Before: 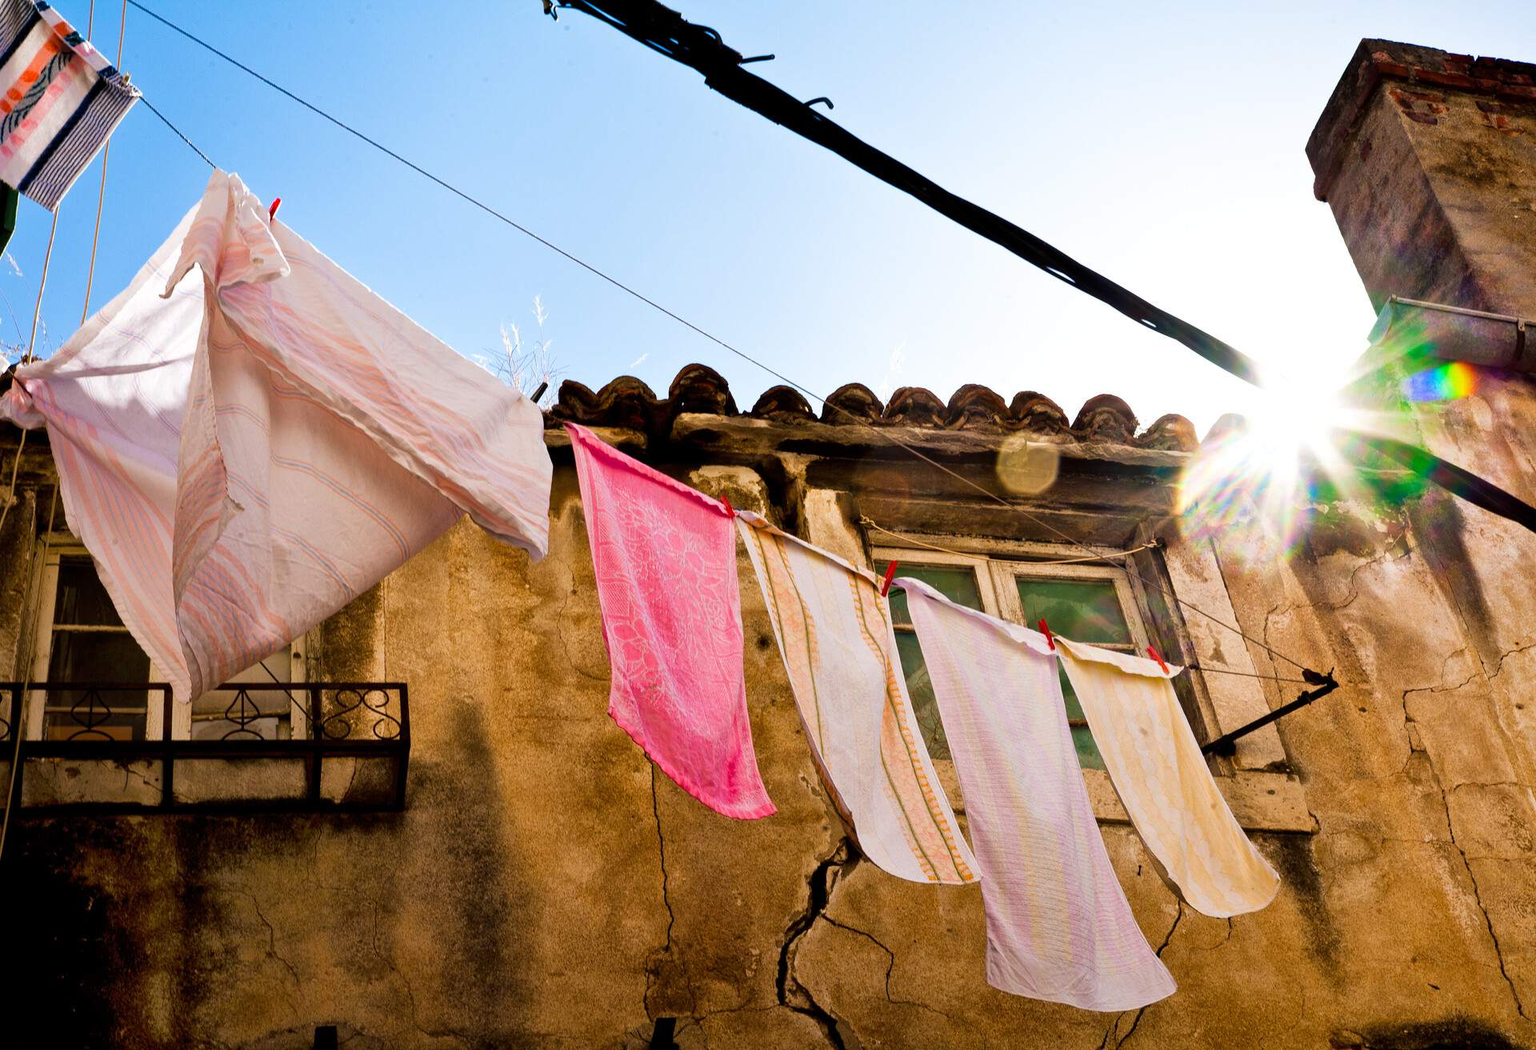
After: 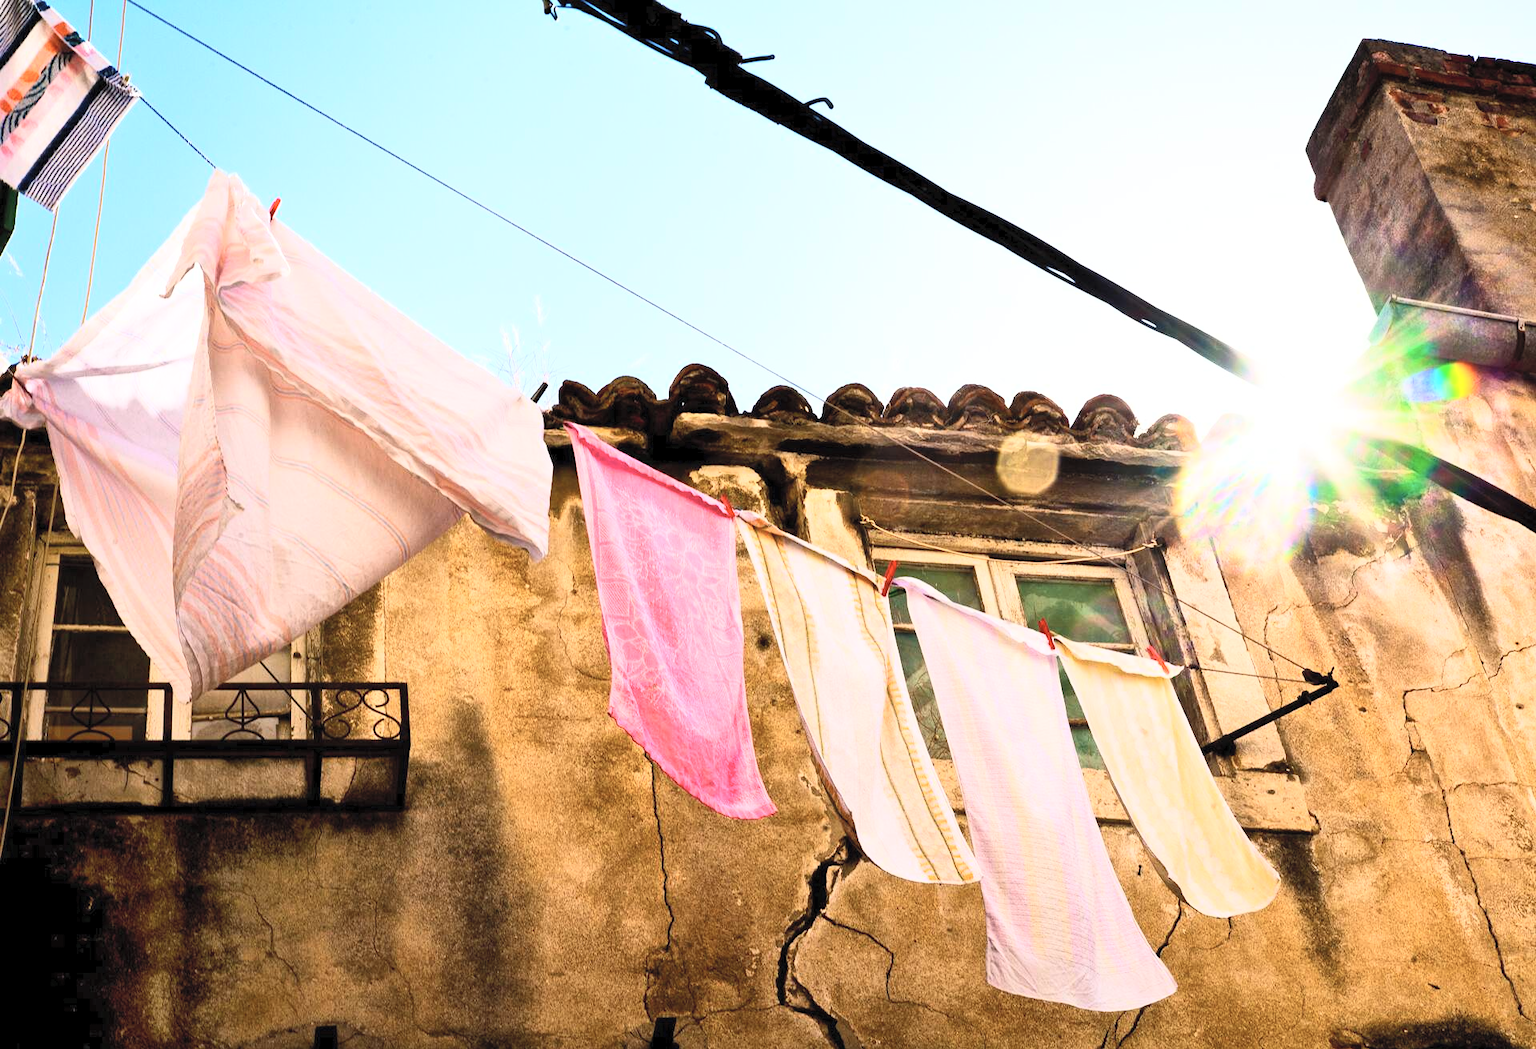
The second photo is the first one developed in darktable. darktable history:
contrast brightness saturation: contrast 0.394, brightness 0.525
